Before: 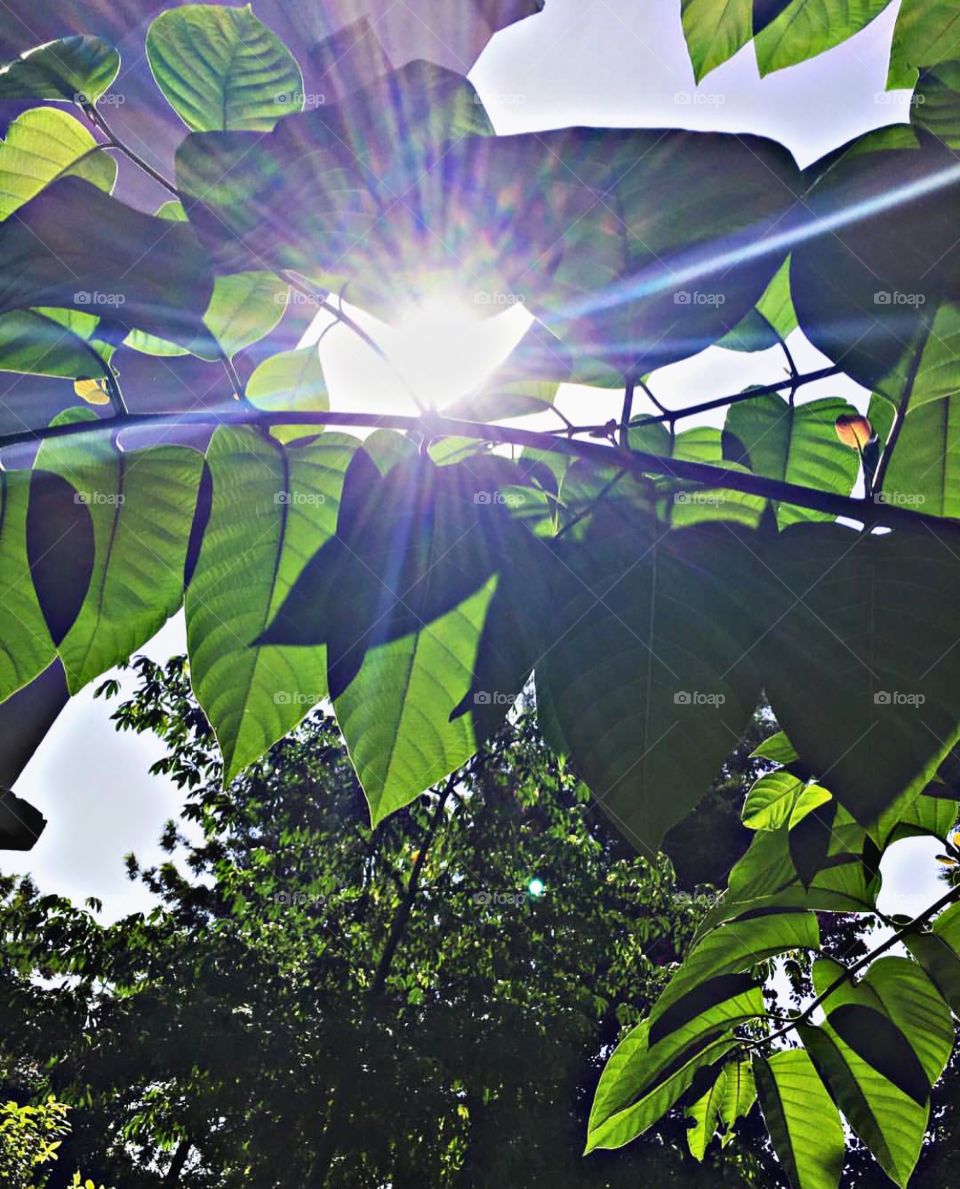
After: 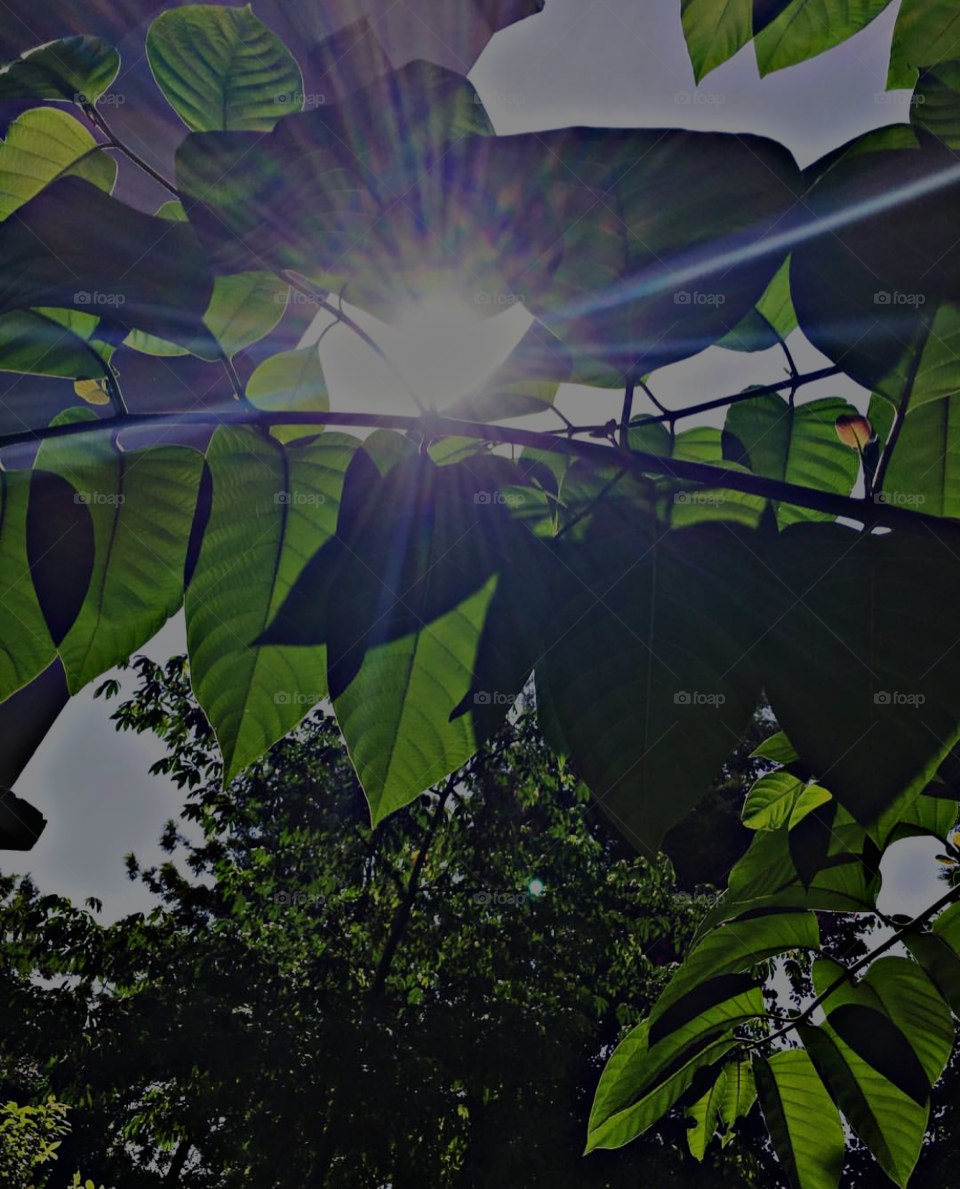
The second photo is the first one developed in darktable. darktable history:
exposure: exposure -1.919 EV, compensate exposure bias true, compensate highlight preservation false
